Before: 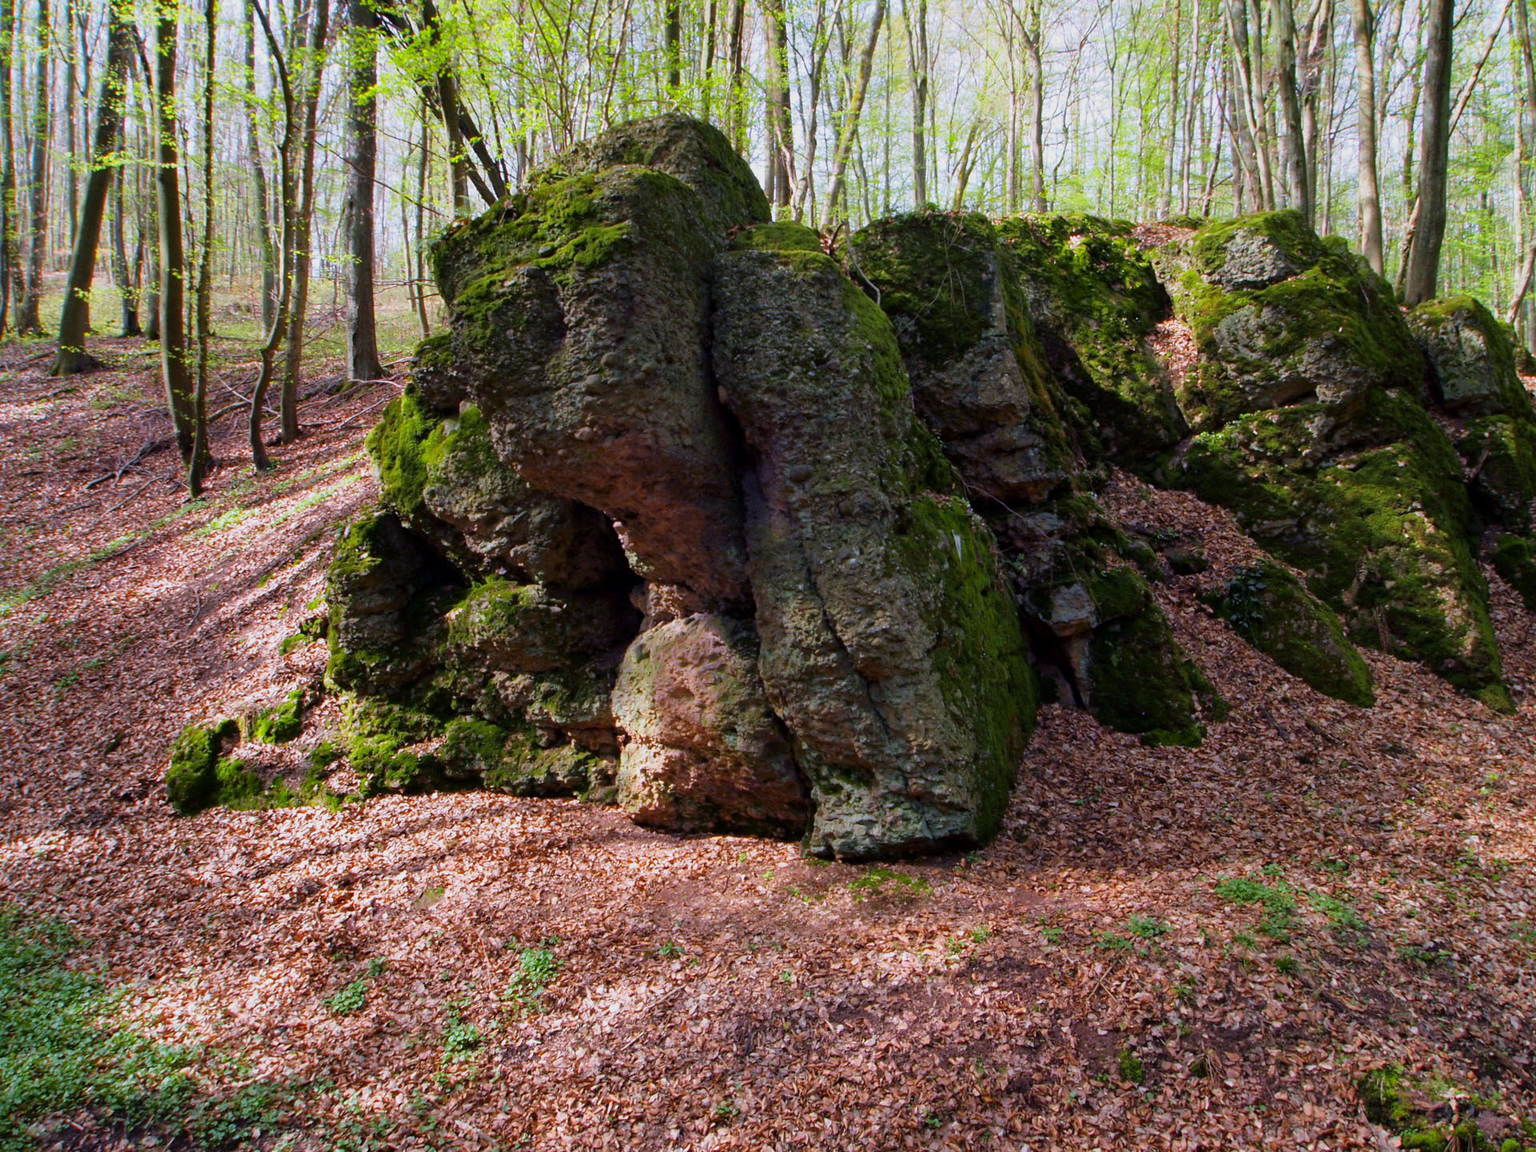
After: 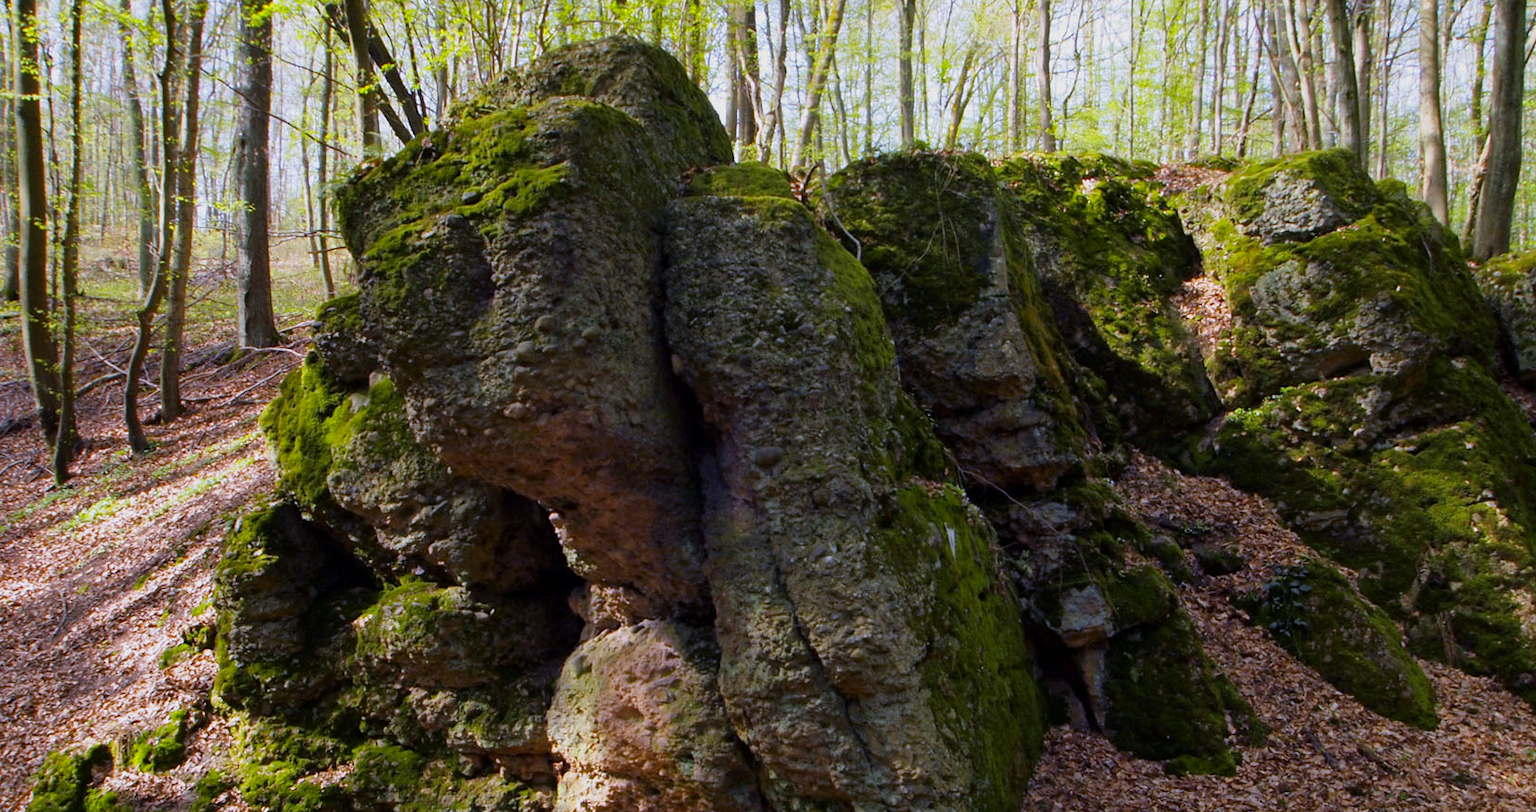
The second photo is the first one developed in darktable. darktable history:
crop and rotate: left 9.345%, top 7.22%, right 4.982%, bottom 32.331%
color contrast: green-magenta contrast 0.8, blue-yellow contrast 1.1, unbound 0
